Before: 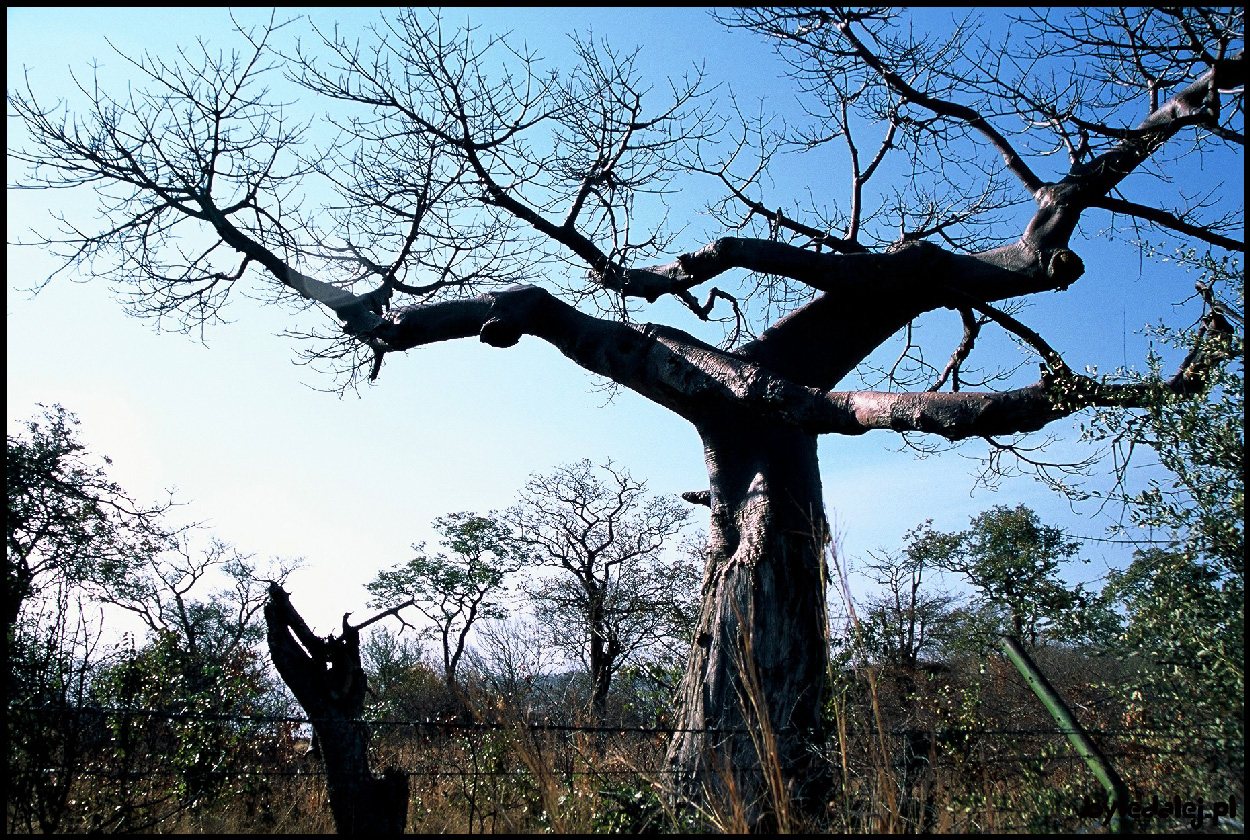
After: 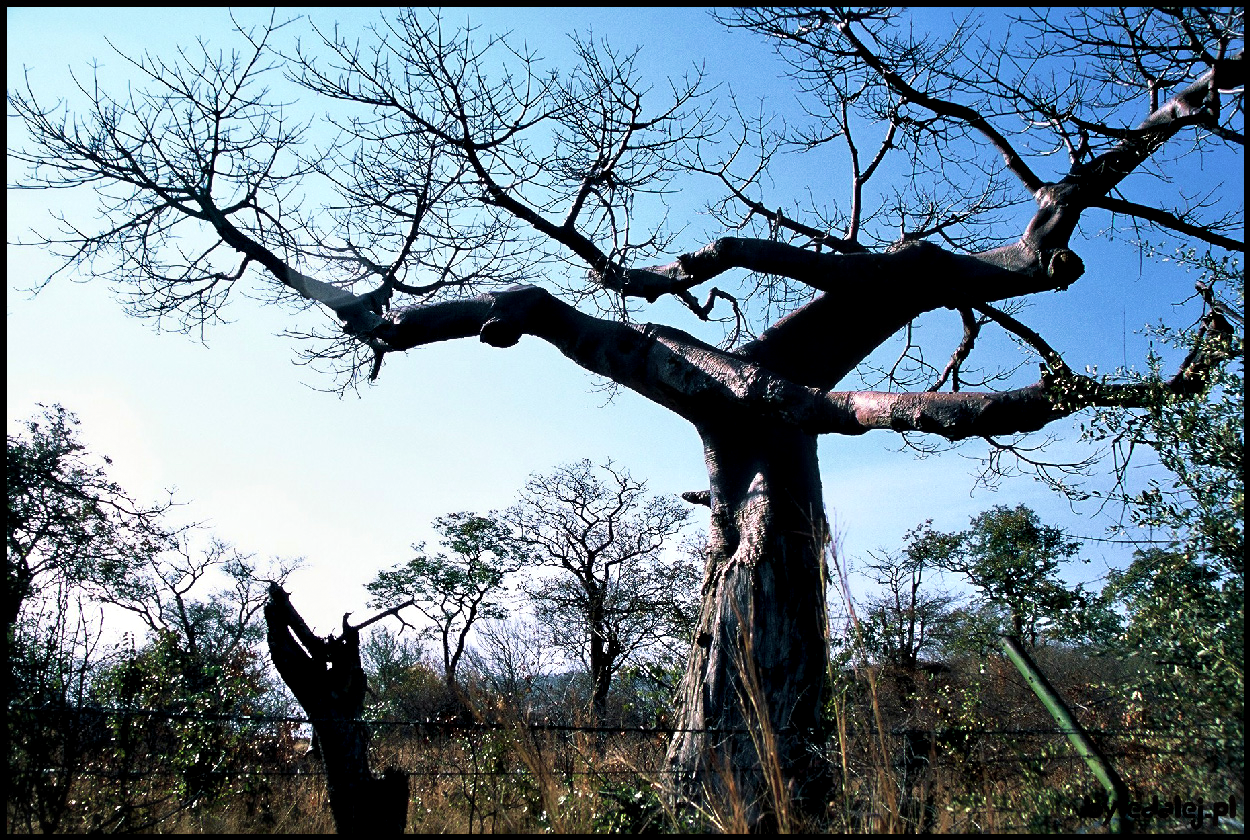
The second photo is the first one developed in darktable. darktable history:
velvia: on, module defaults
contrast equalizer: y [[0.514, 0.573, 0.581, 0.508, 0.5, 0.5], [0.5 ×6], [0.5 ×6], [0 ×6], [0 ×6]]
white balance: emerald 1
color balance rgb: perceptual saturation grading › global saturation -3%
